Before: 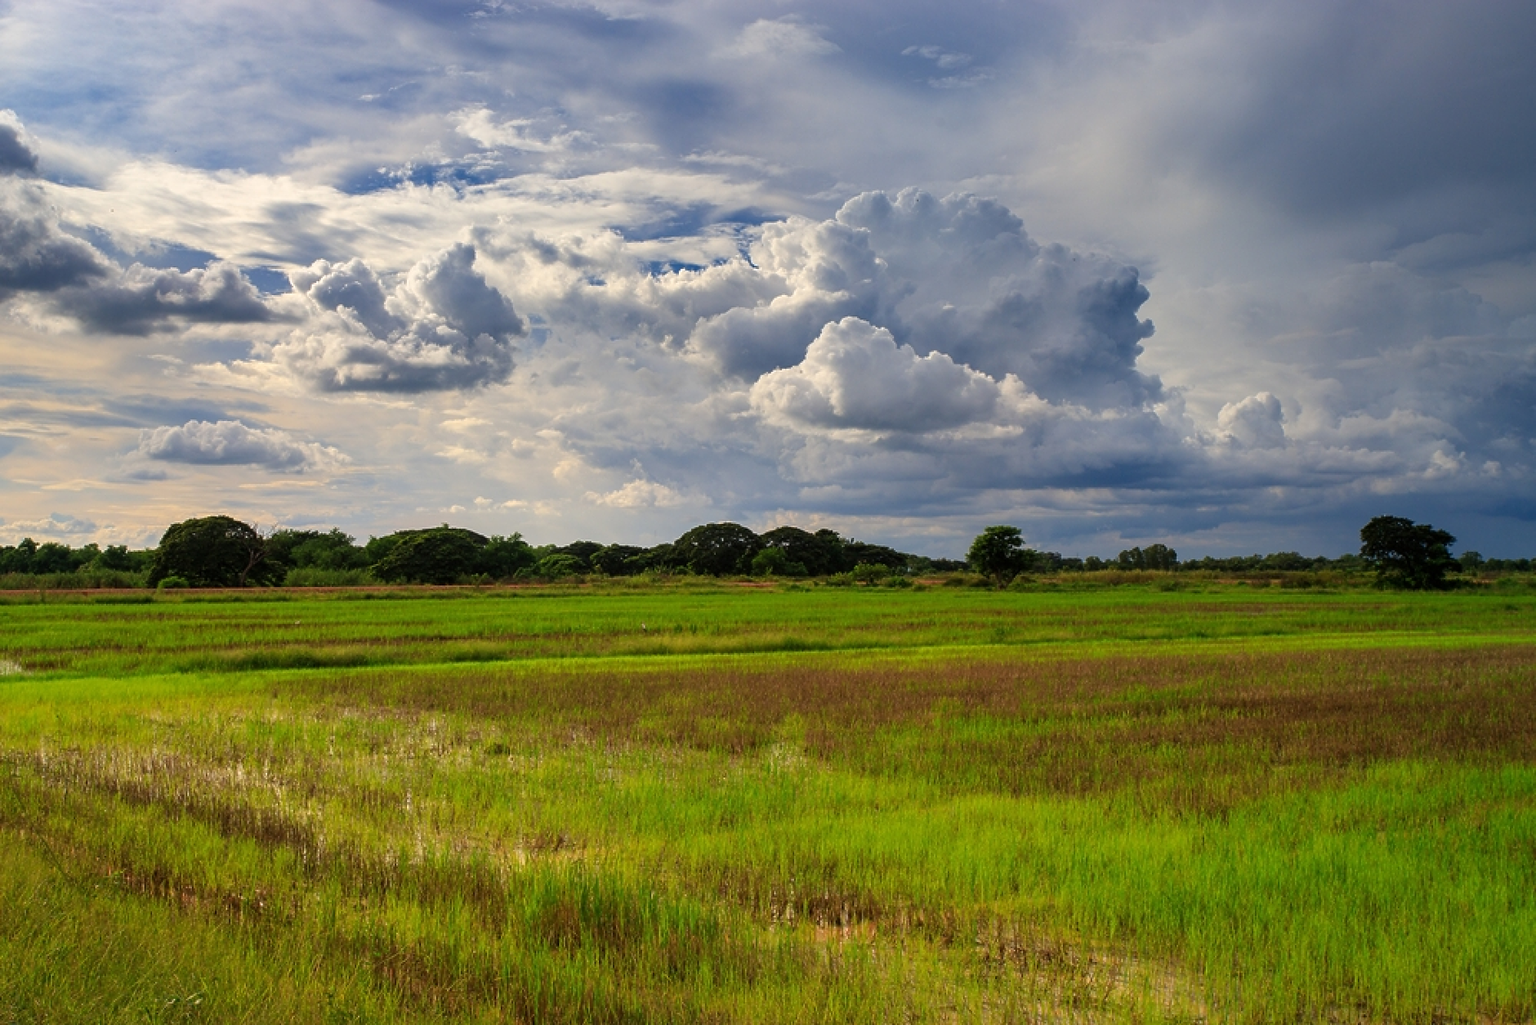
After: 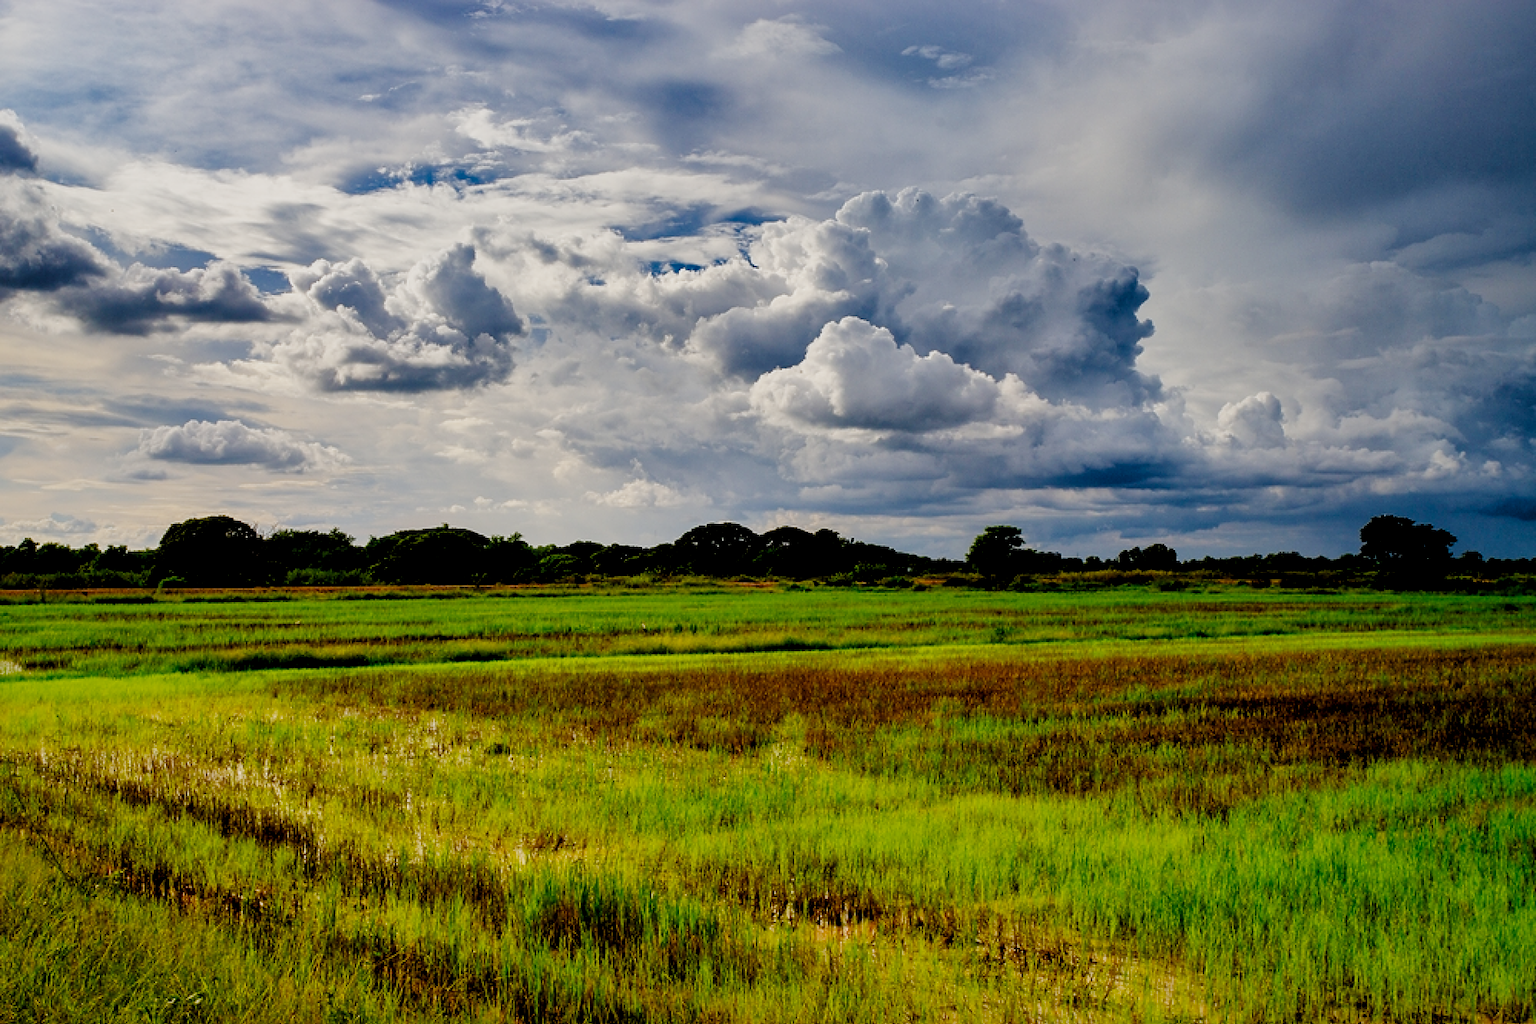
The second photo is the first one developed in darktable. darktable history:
local contrast: mode bilateral grid, contrast 20, coarseness 50, detail 141%, midtone range 0.2
filmic rgb: black relative exposure -2.85 EV, white relative exposure 4.56 EV, hardness 1.77, contrast 1.25, preserve chrominance no, color science v5 (2021)
